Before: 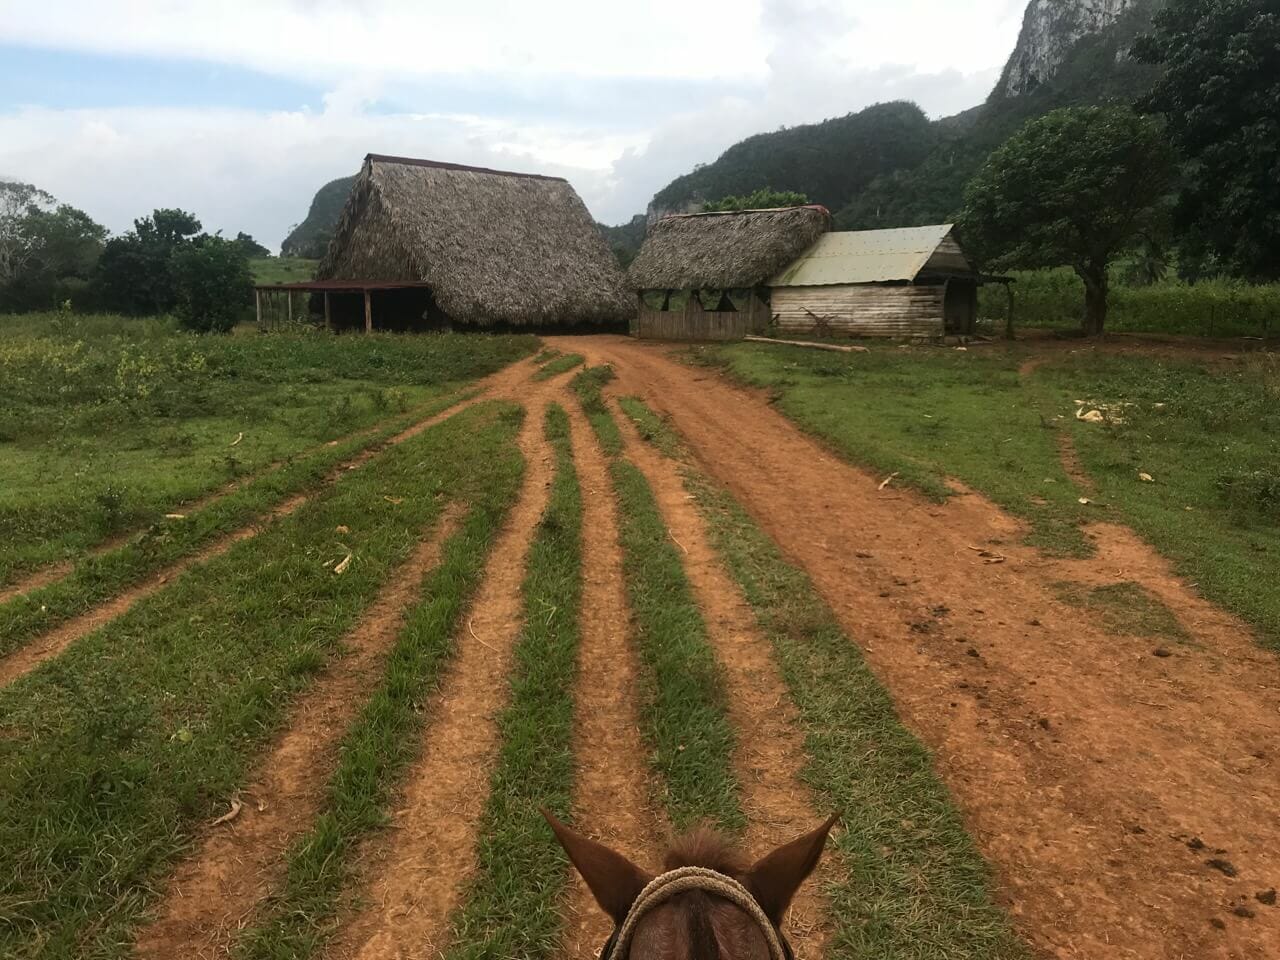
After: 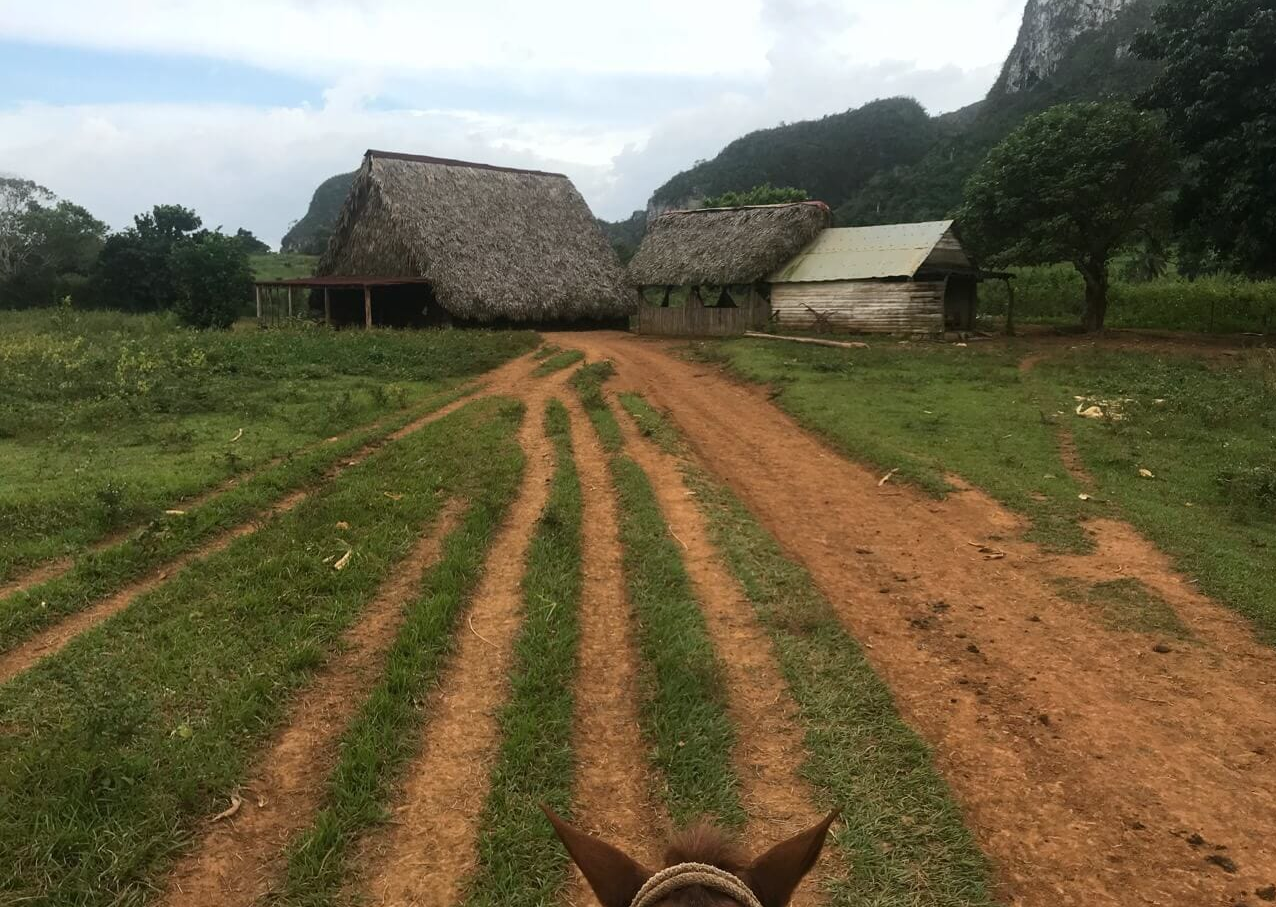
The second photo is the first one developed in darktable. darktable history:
white balance: red 0.986, blue 1.01
crop: top 0.448%, right 0.264%, bottom 5.045%
tone equalizer: on, module defaults
